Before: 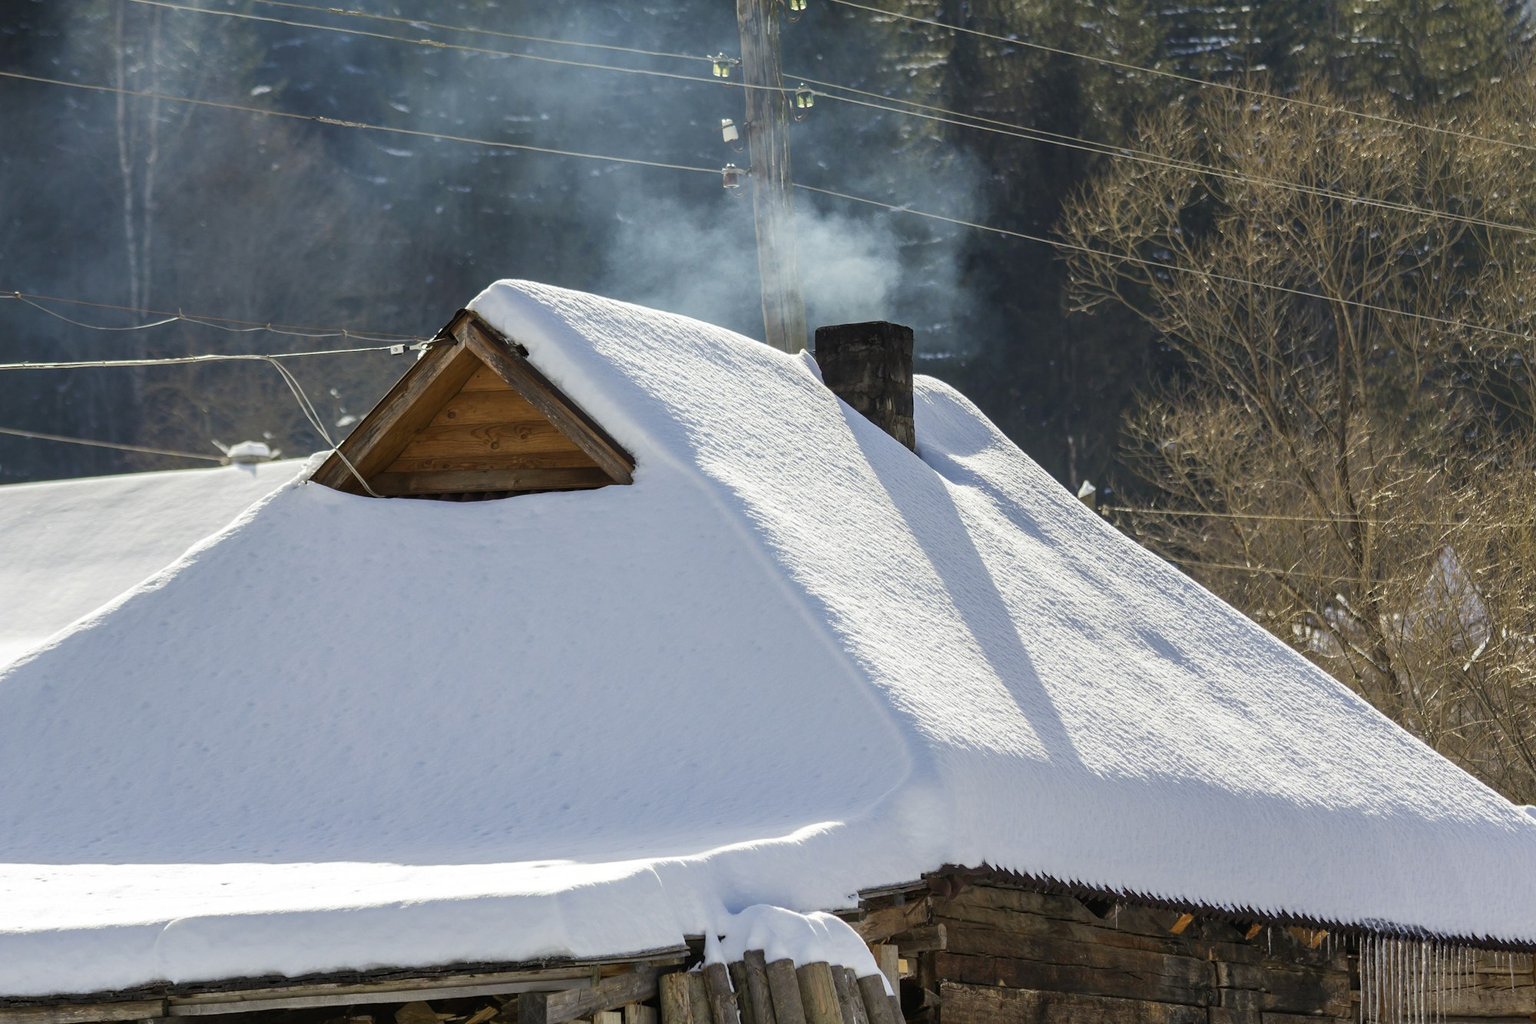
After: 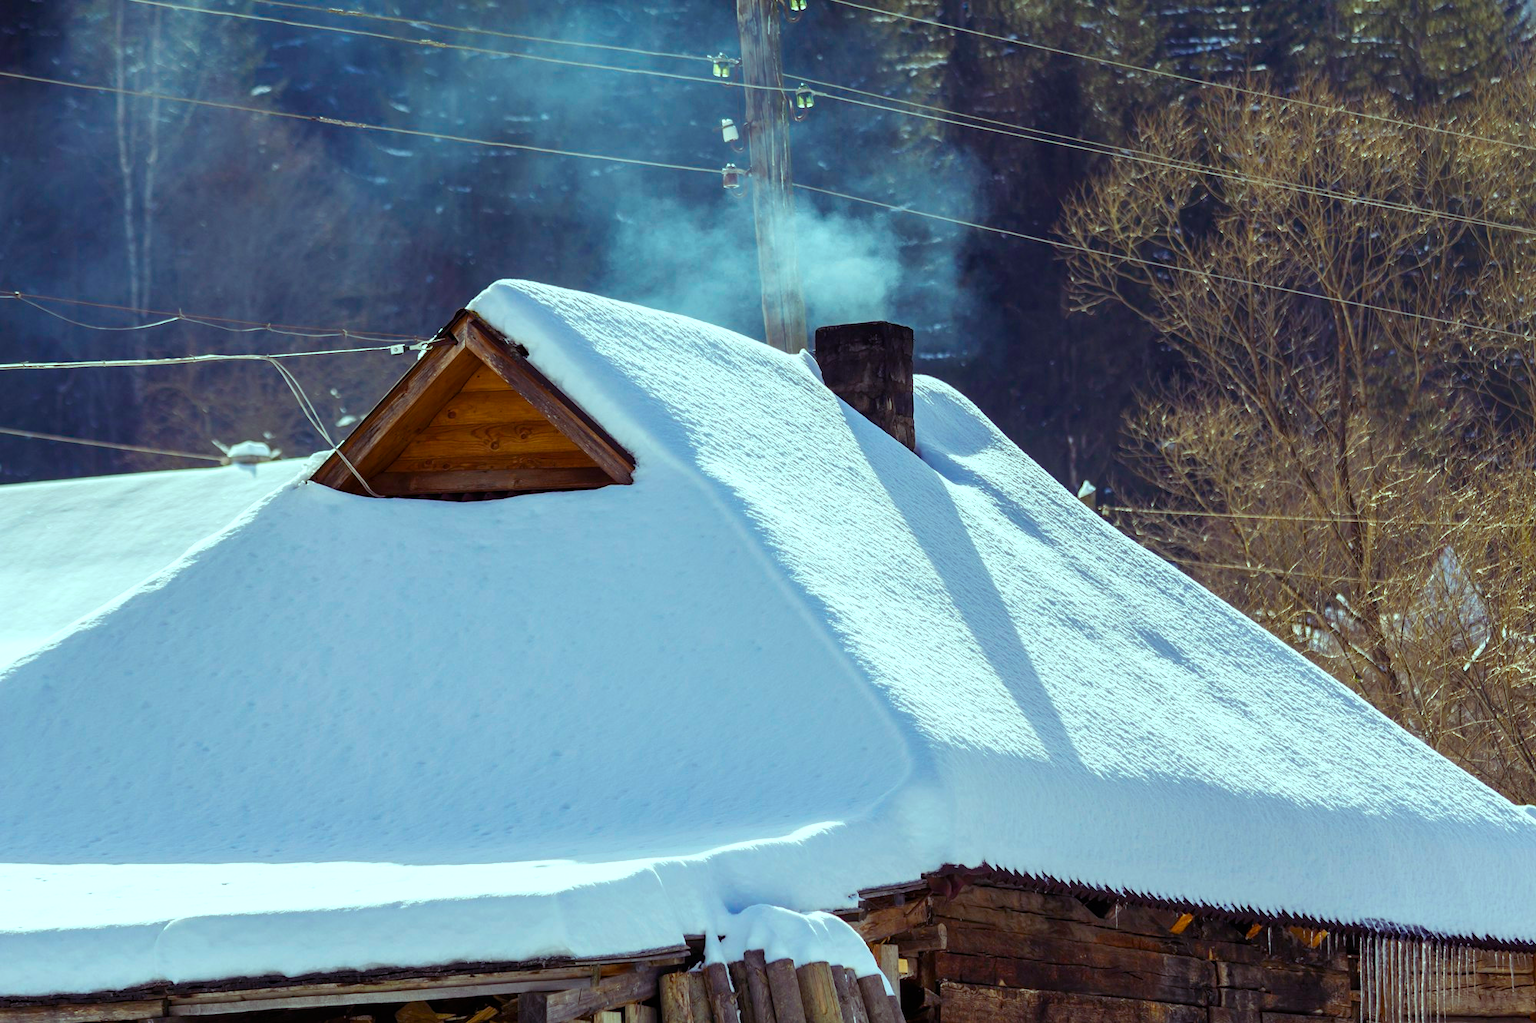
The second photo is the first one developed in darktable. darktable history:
color balance rgb: shadows lift › luminance -21.31%, shadows lift › chroma 8.679%, shadows lift › hue 285.71°, highlights gain › luminance 15.521%, highlights gain › chroma 3.898%, highlights gain › hue 206.35°, perceptual saturation grading › global saturation 36.333%, perceptual saturation grading › shadows 35.266%, global vibrance -23.15%
